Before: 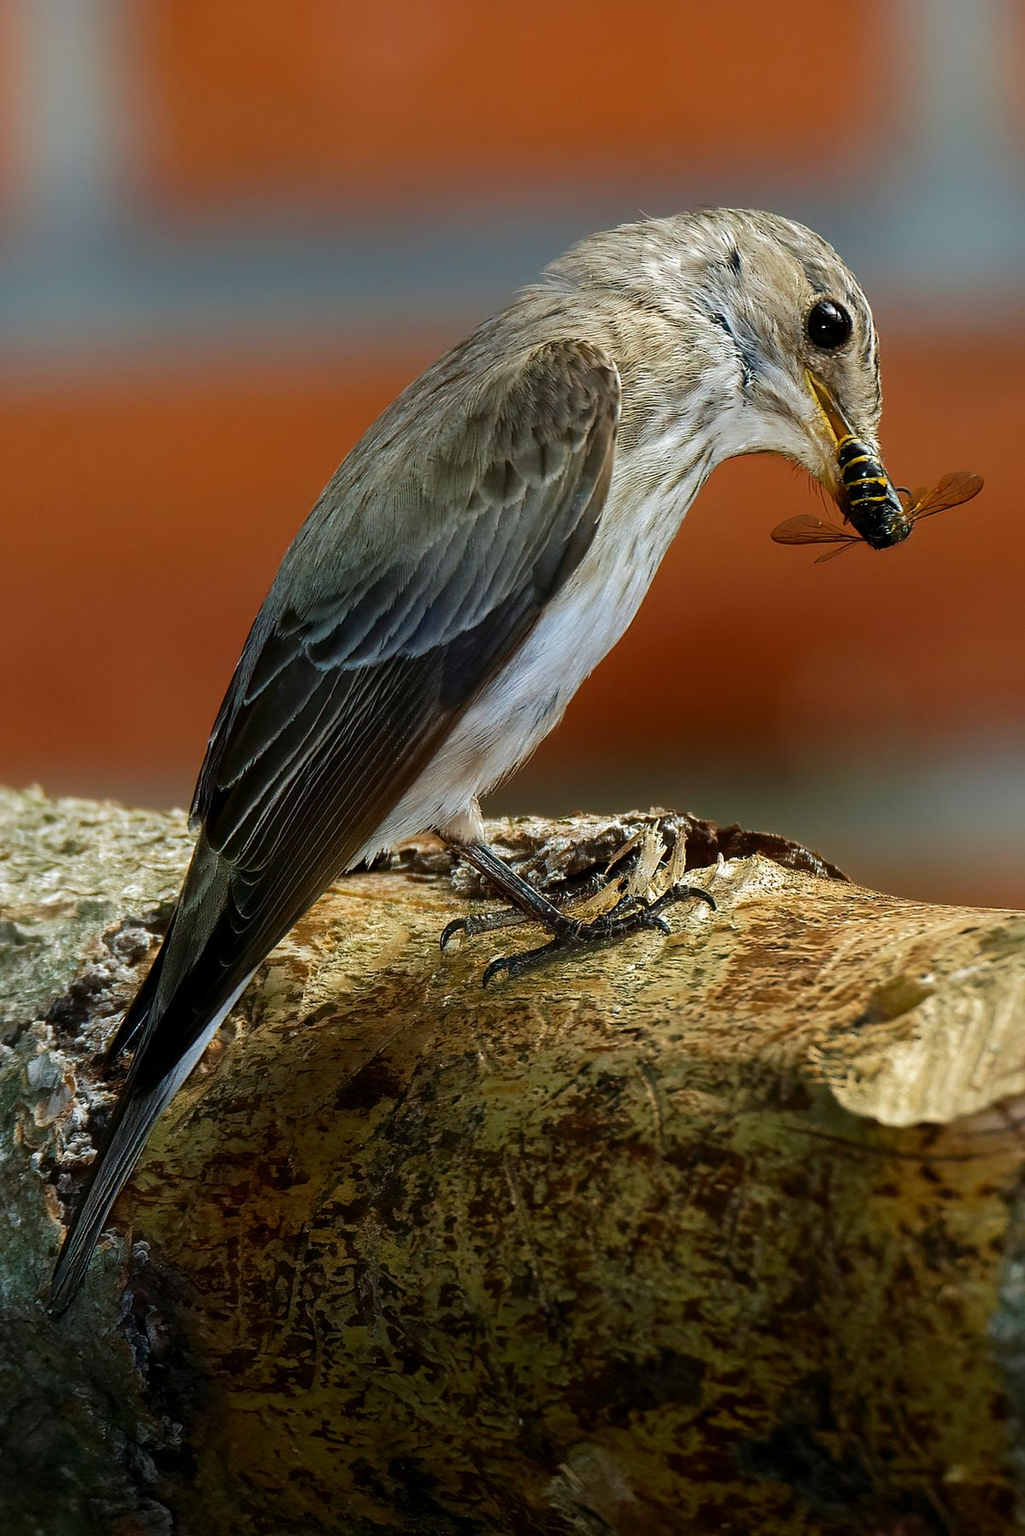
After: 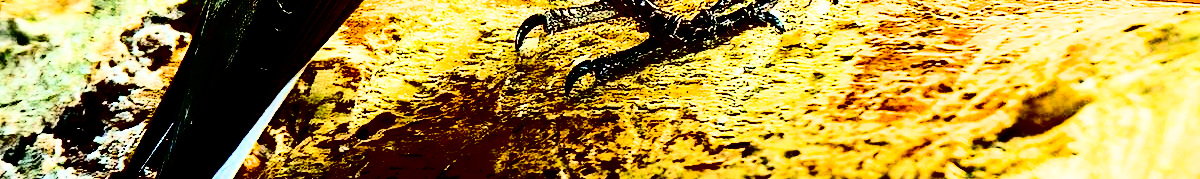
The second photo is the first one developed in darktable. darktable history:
filmic rgb: black relative exposure -5 EV, hardness 2.88, contrast 1.5
contrast brightness saturation: contrast 0.77, brightness -1, saturation 1
crop and rotate: top 59.084%, bottom 30.916%
exposure: black level correction 0, exposure 1.6 EV, compensate exposure bias true, compensate highlight preservation false
